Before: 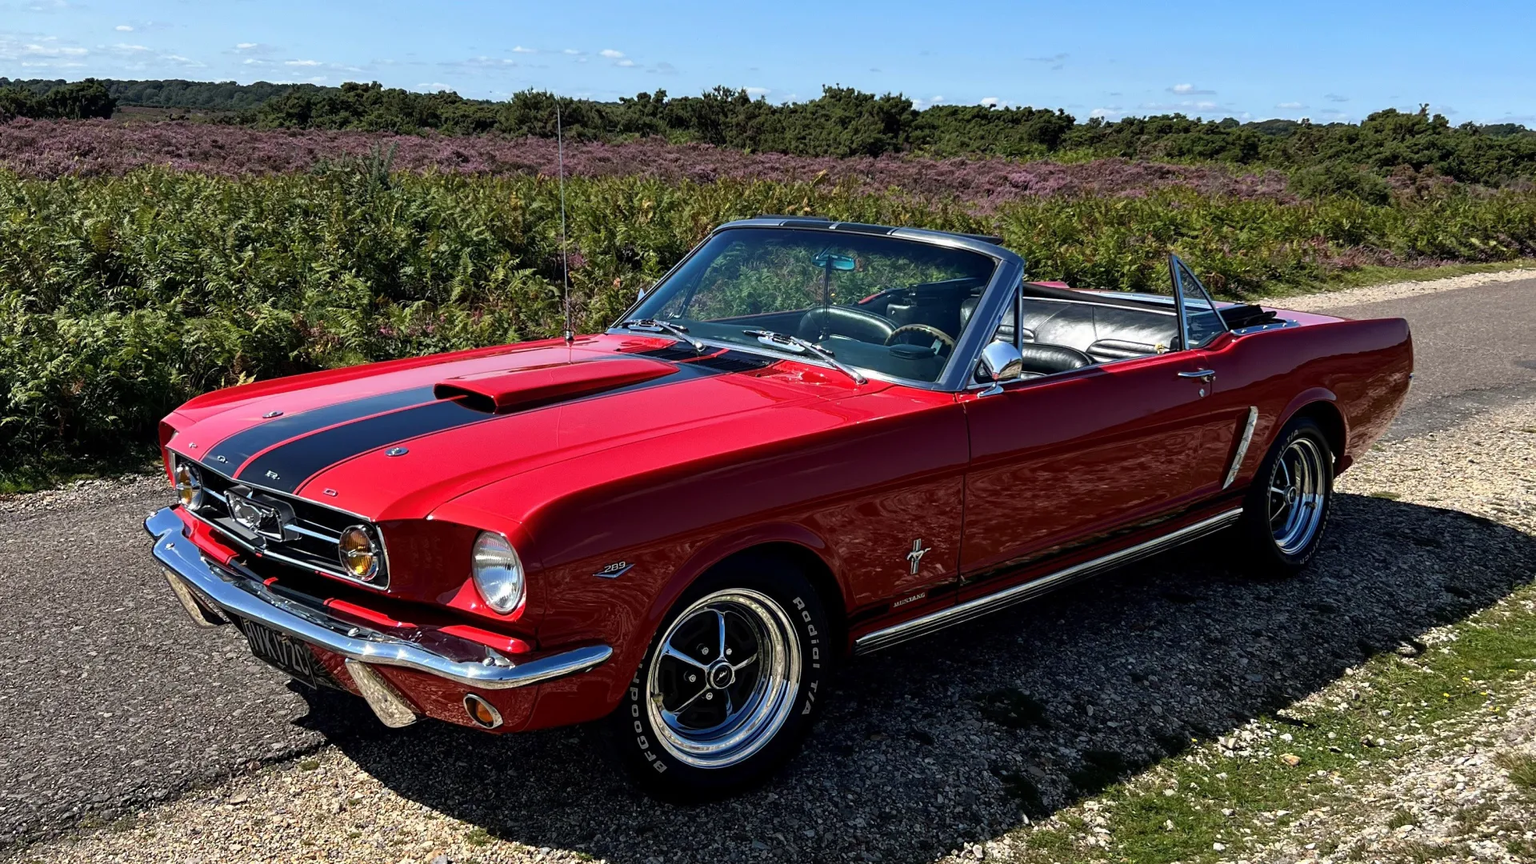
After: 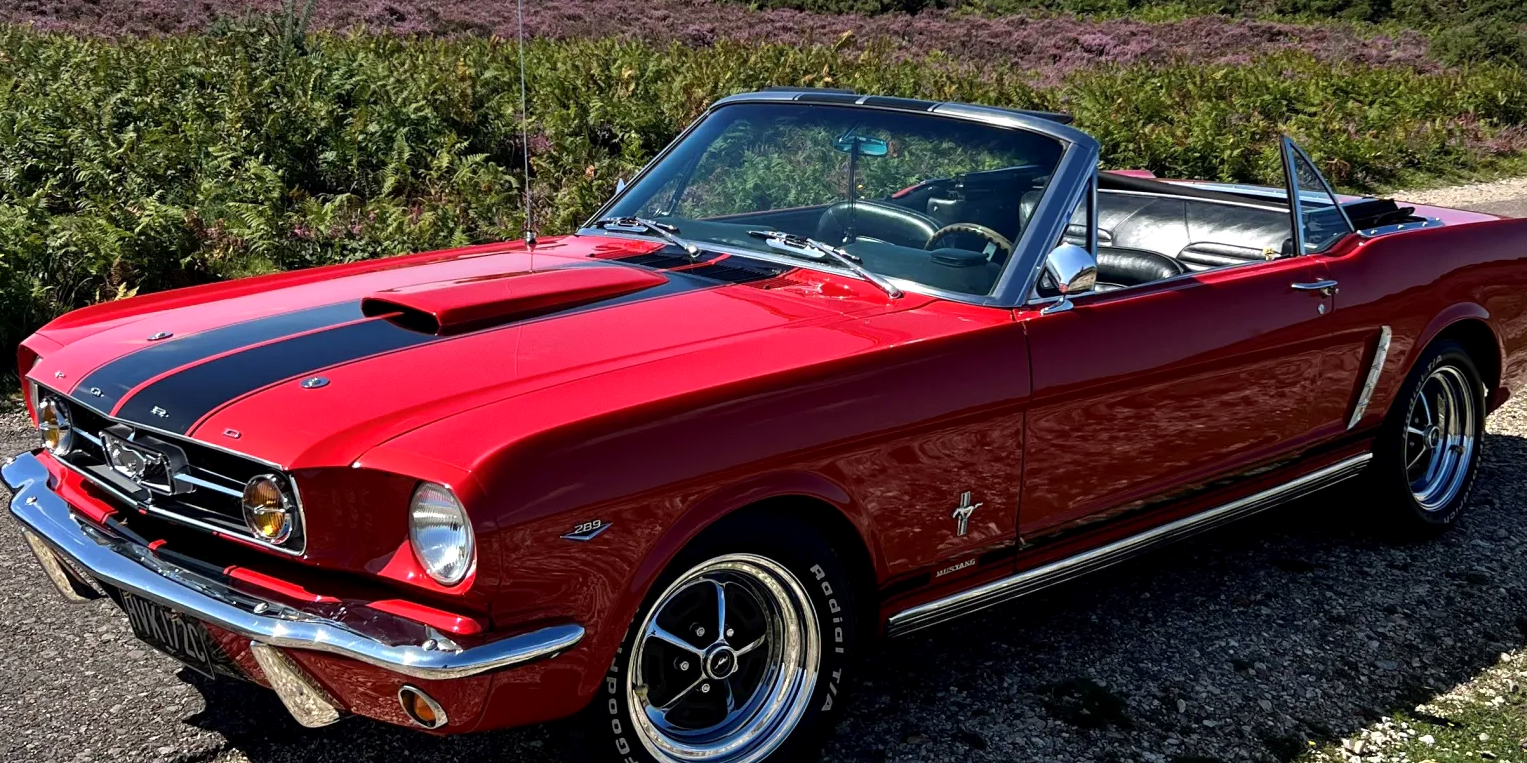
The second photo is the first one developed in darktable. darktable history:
exposure: black level correction 0.001, exposure 0.191 EV, compensate highlight preservation false
vignetting: fall-off start 100.81%, brightness -0.711, saturation -0.478
crop: left 9.456%, top 16.923%, right 11.001%, bottom 12.343%
